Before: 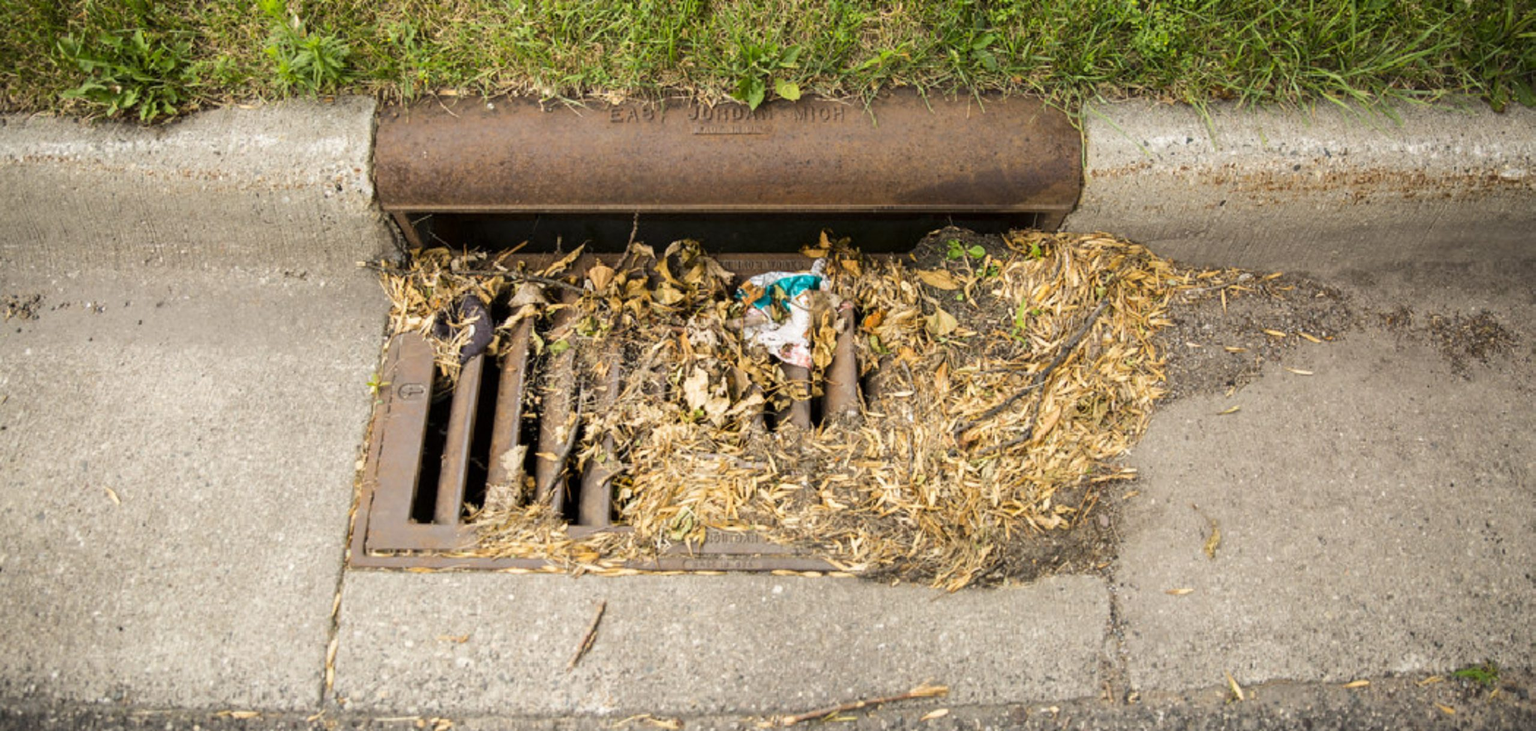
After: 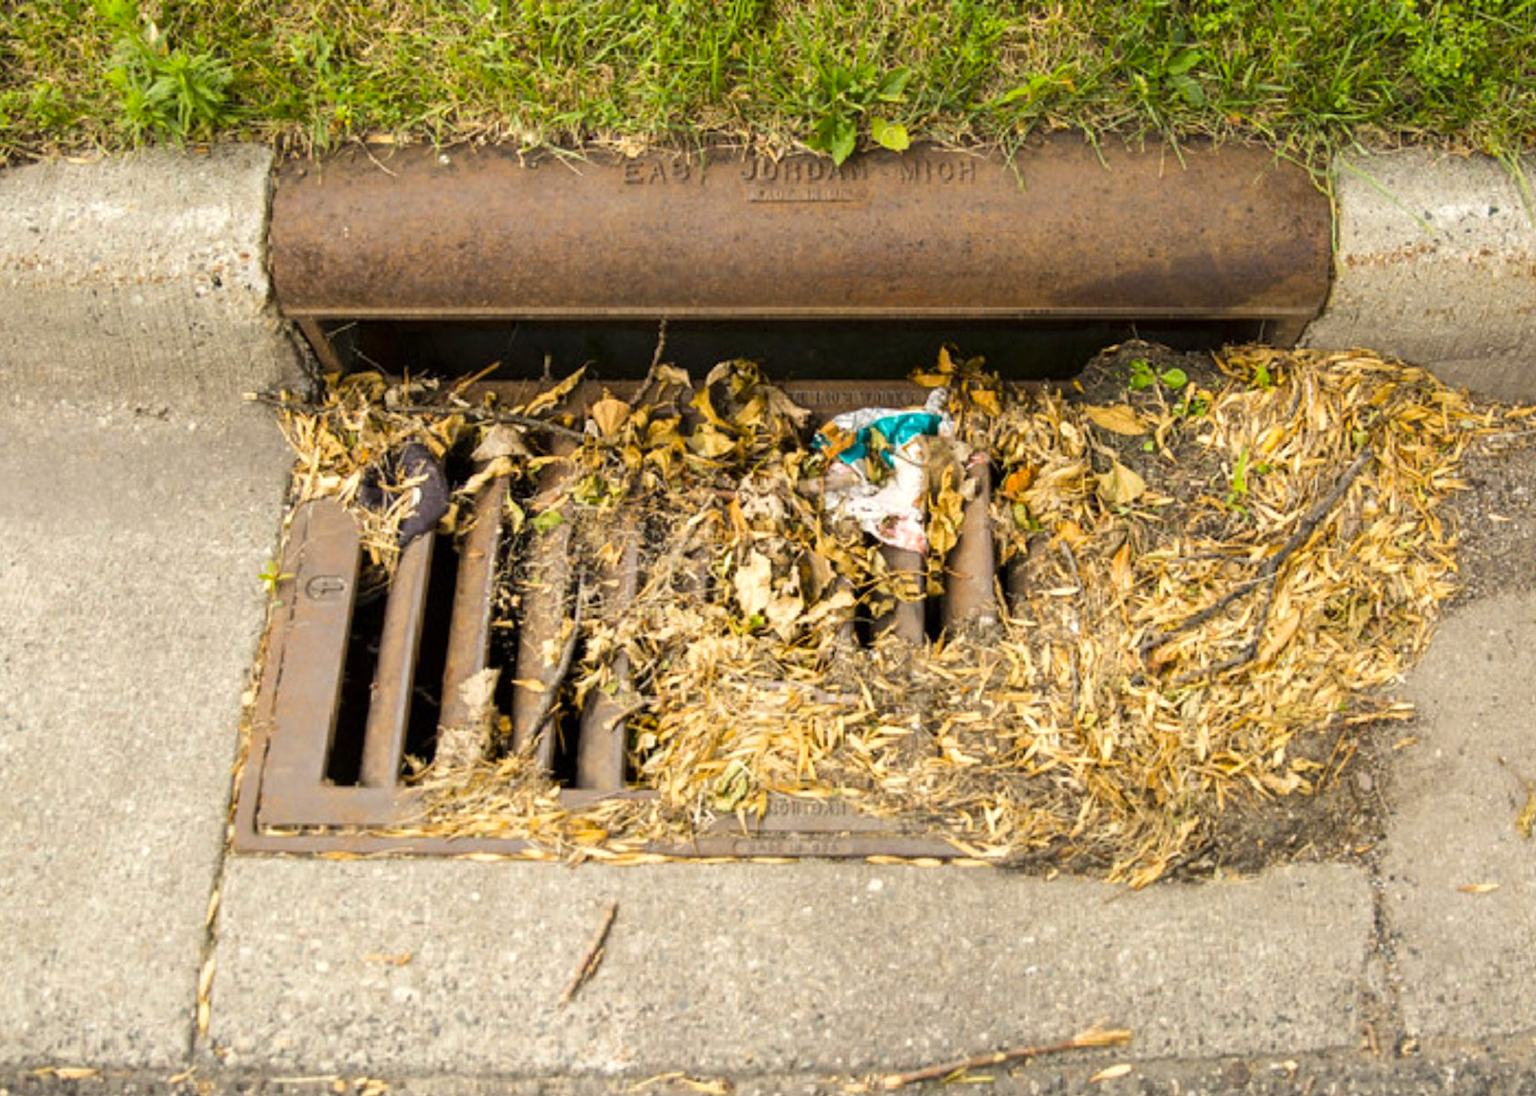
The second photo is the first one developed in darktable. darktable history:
color calibration: output colorfulness [0, 0.315, 0, 0], x 0.341, y 0.355, temperature 5166 K
crop and rotate: left 12.673%, right 20.66%
exposure: exposure 0.131 EV, compensate highlight preservation false
